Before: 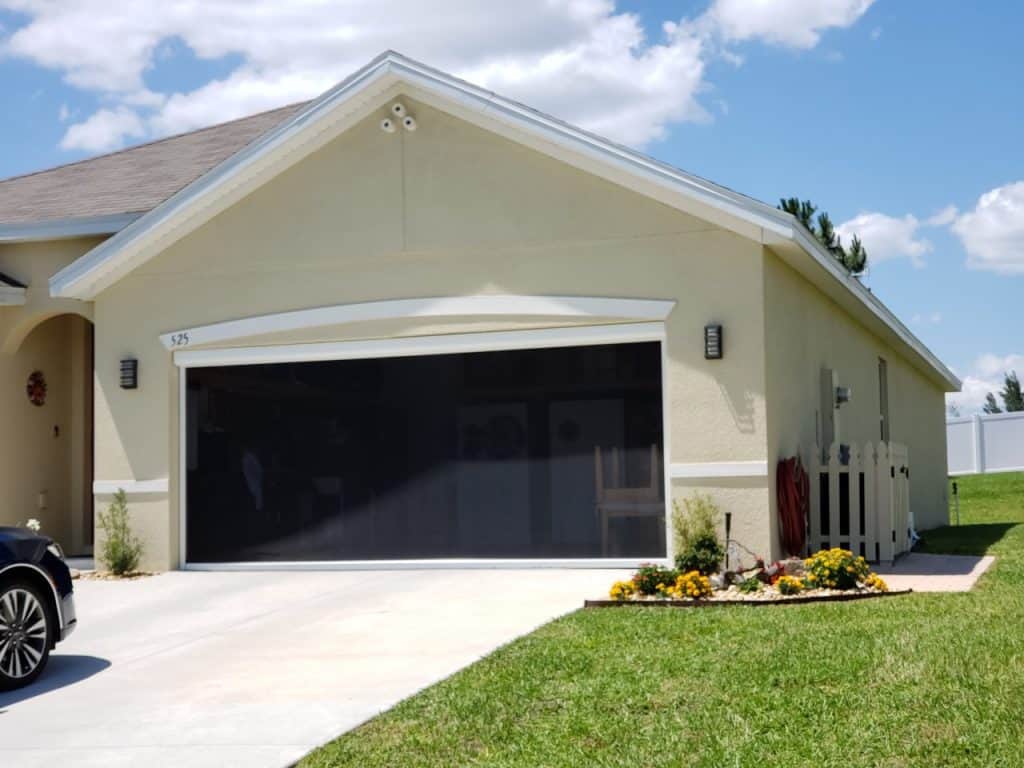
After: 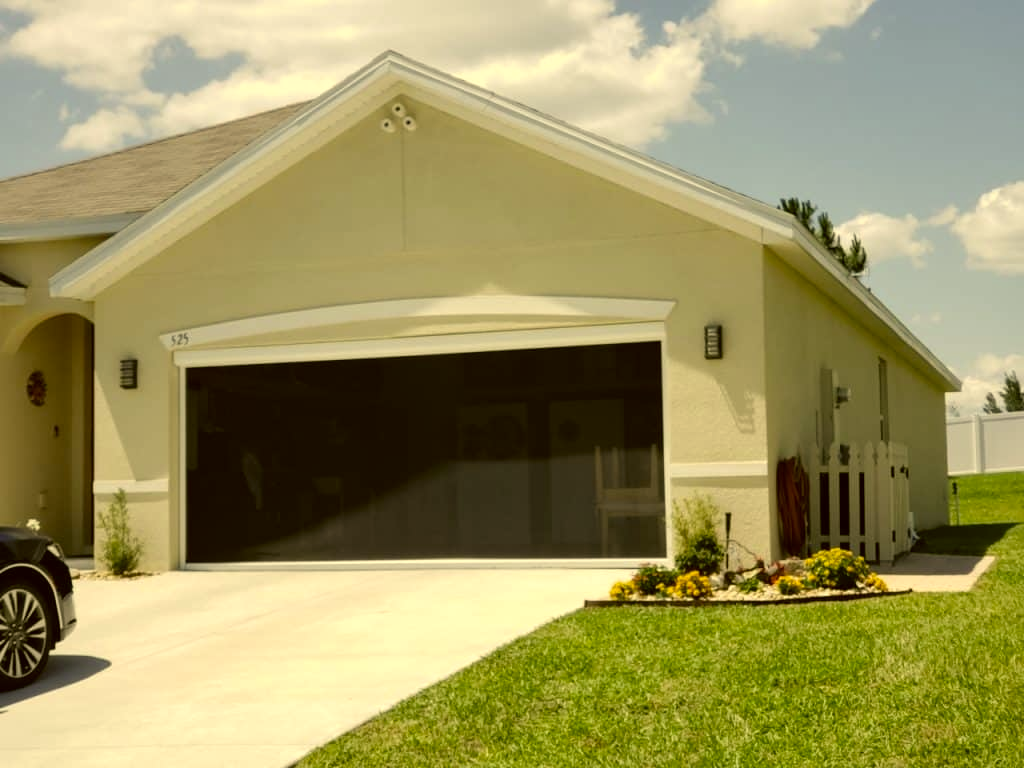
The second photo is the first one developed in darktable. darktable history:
contrast brightness saturation: saturation -0.17
color correction: highlights a* 0.162, highlights b* 29.53, shadows a* -0.162, shadows b* 21.09
